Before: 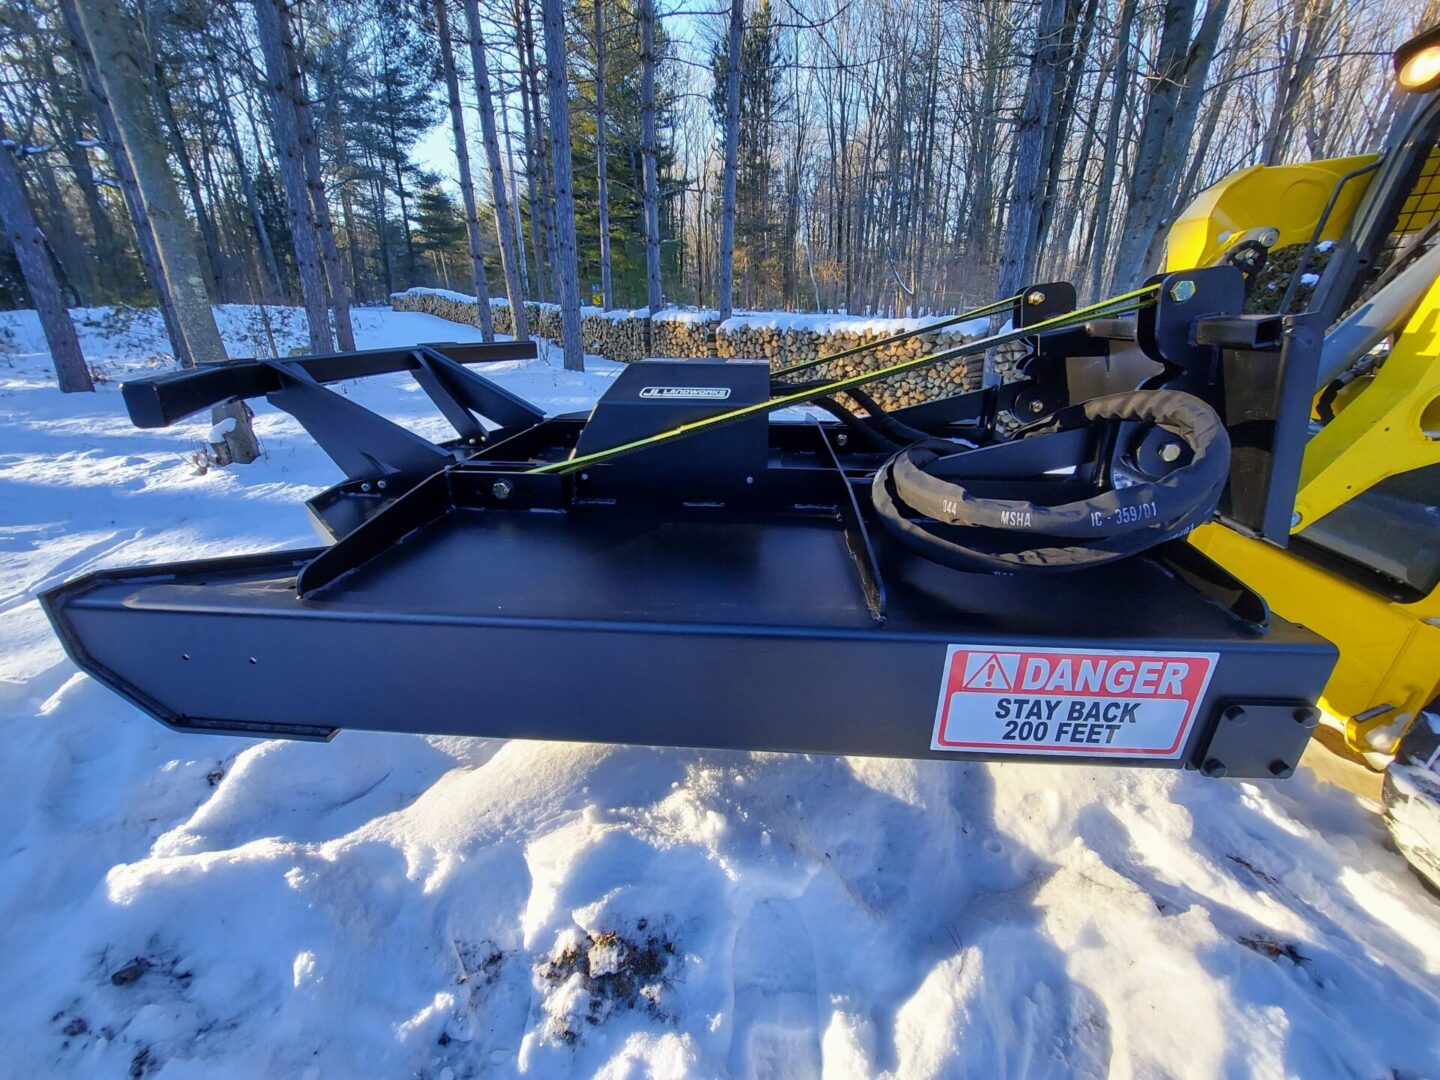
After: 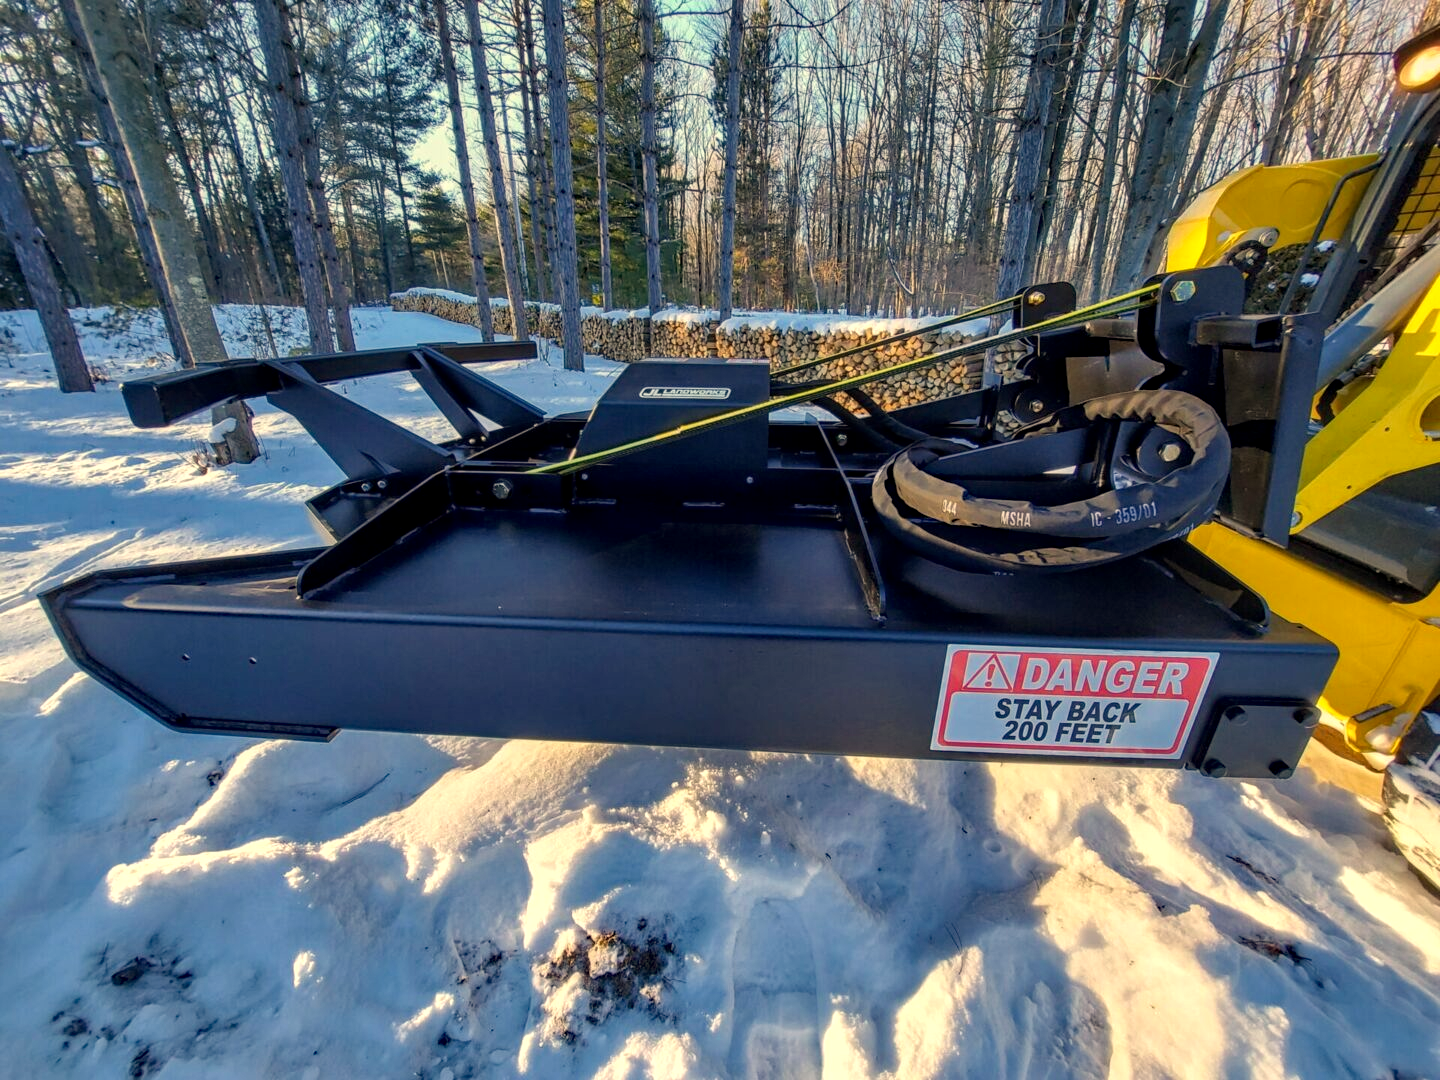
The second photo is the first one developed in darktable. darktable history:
haze removal: compatibility mode true, adaptive false
local contrast: on, module defaults
white balance: red 1.123, blue 0.83
